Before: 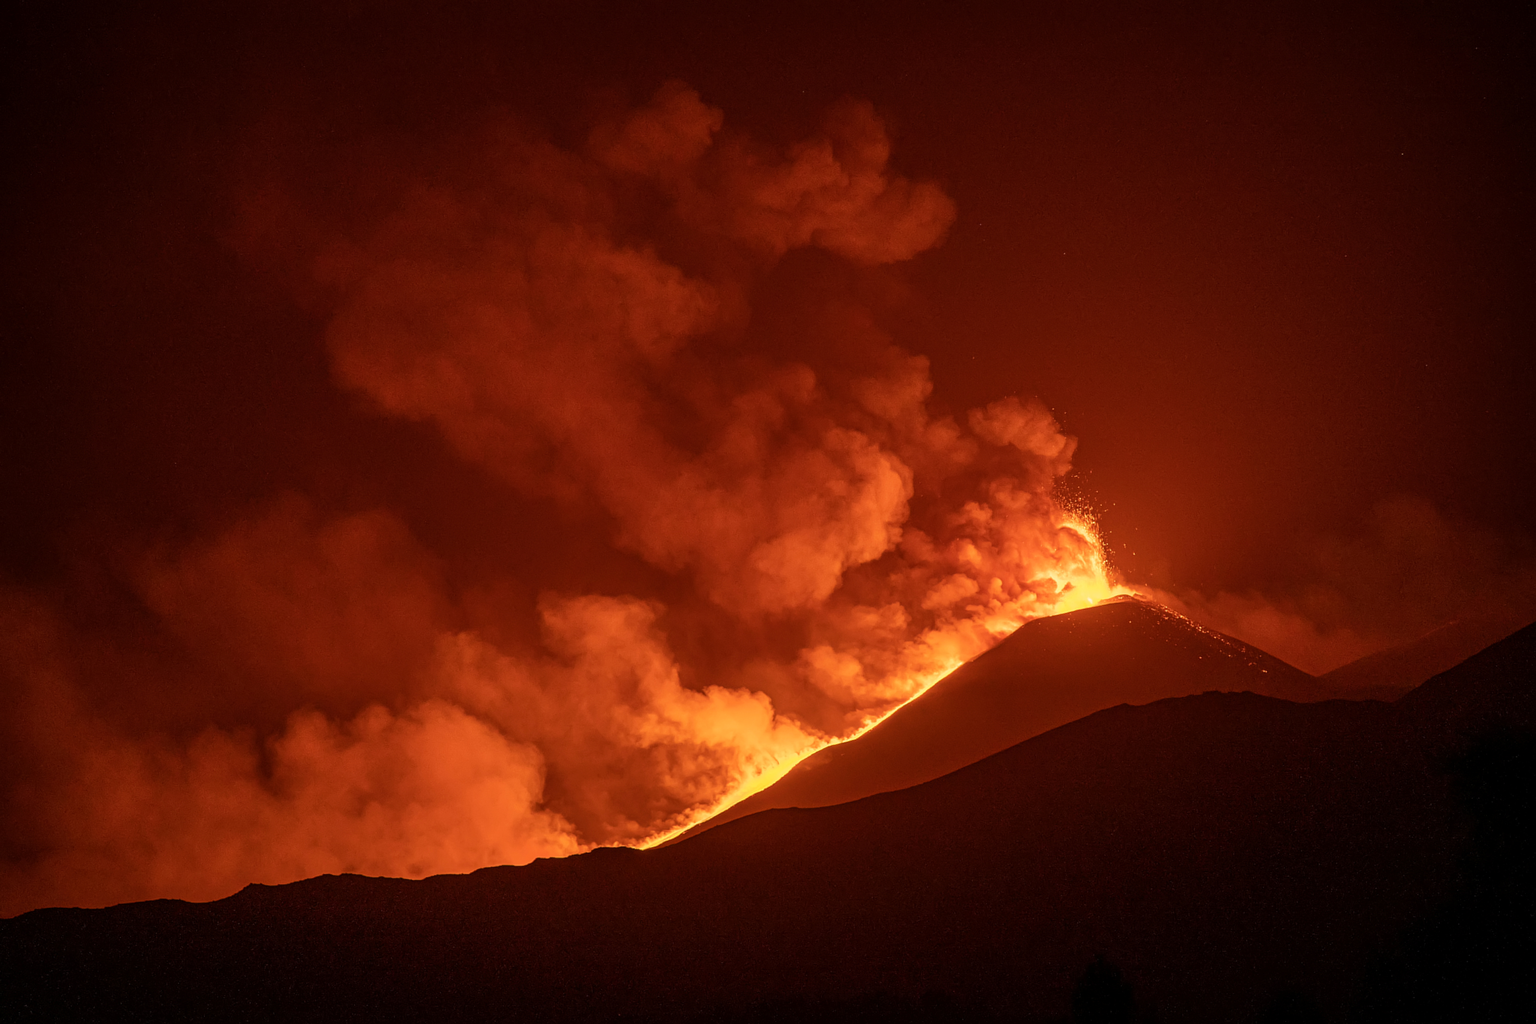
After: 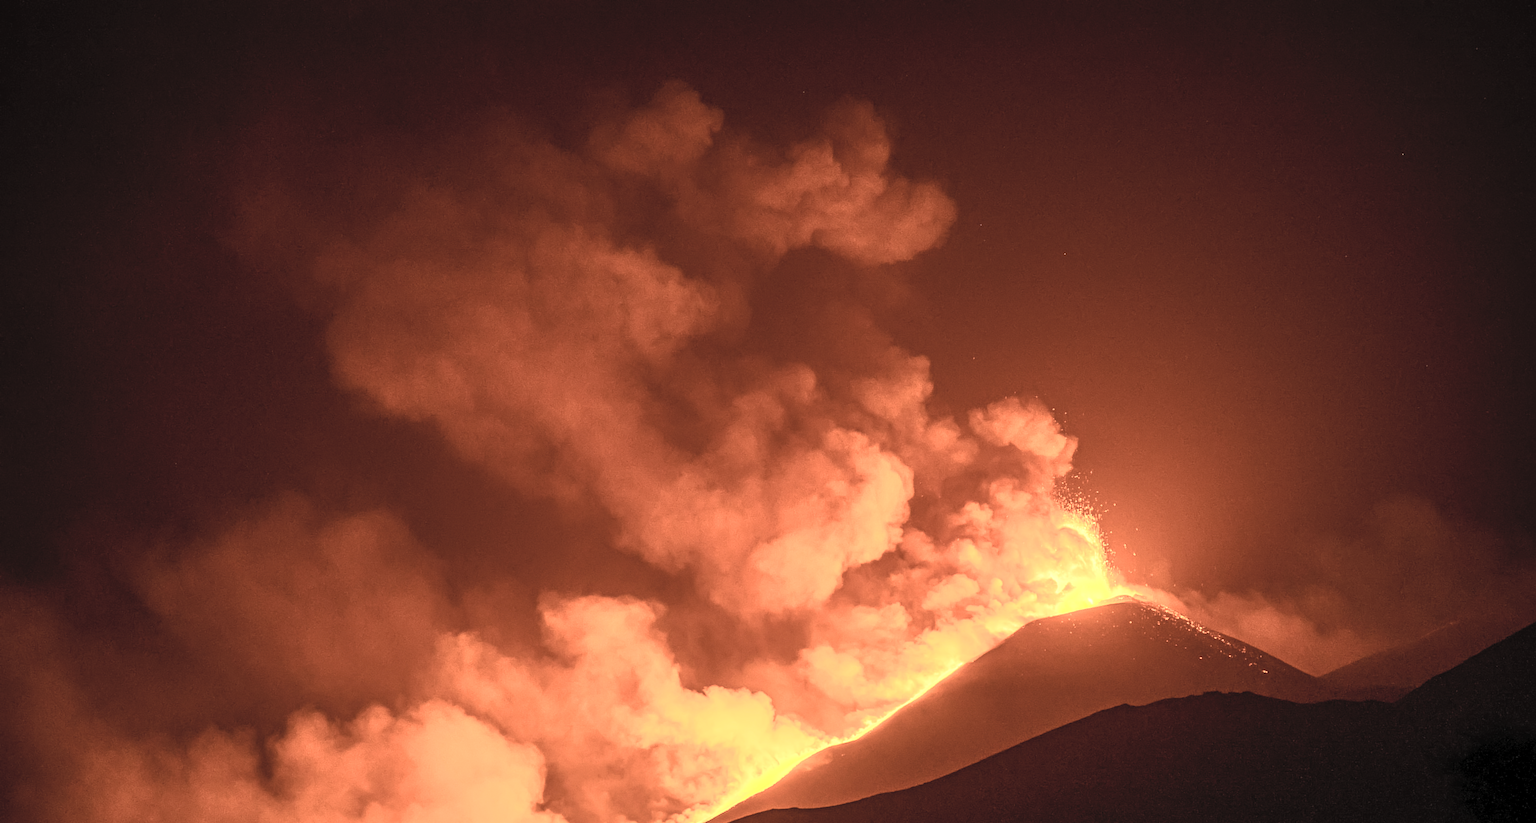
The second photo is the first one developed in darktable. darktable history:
crop: bottom 19.528%
tone equalizer: -8 EV -0.717 EV, -7 EV -0.732 EV, -6 EV -0.606 EV, -5 EV -0.397 EV, -3 EV 0.399 EV, -2 EV 0.6 EV, -1 EV 0.688 EV, +0 EV 0.725 EV
contrast brightness saturation: contrast 0.423, brightness 0.564, saturation -0.21
